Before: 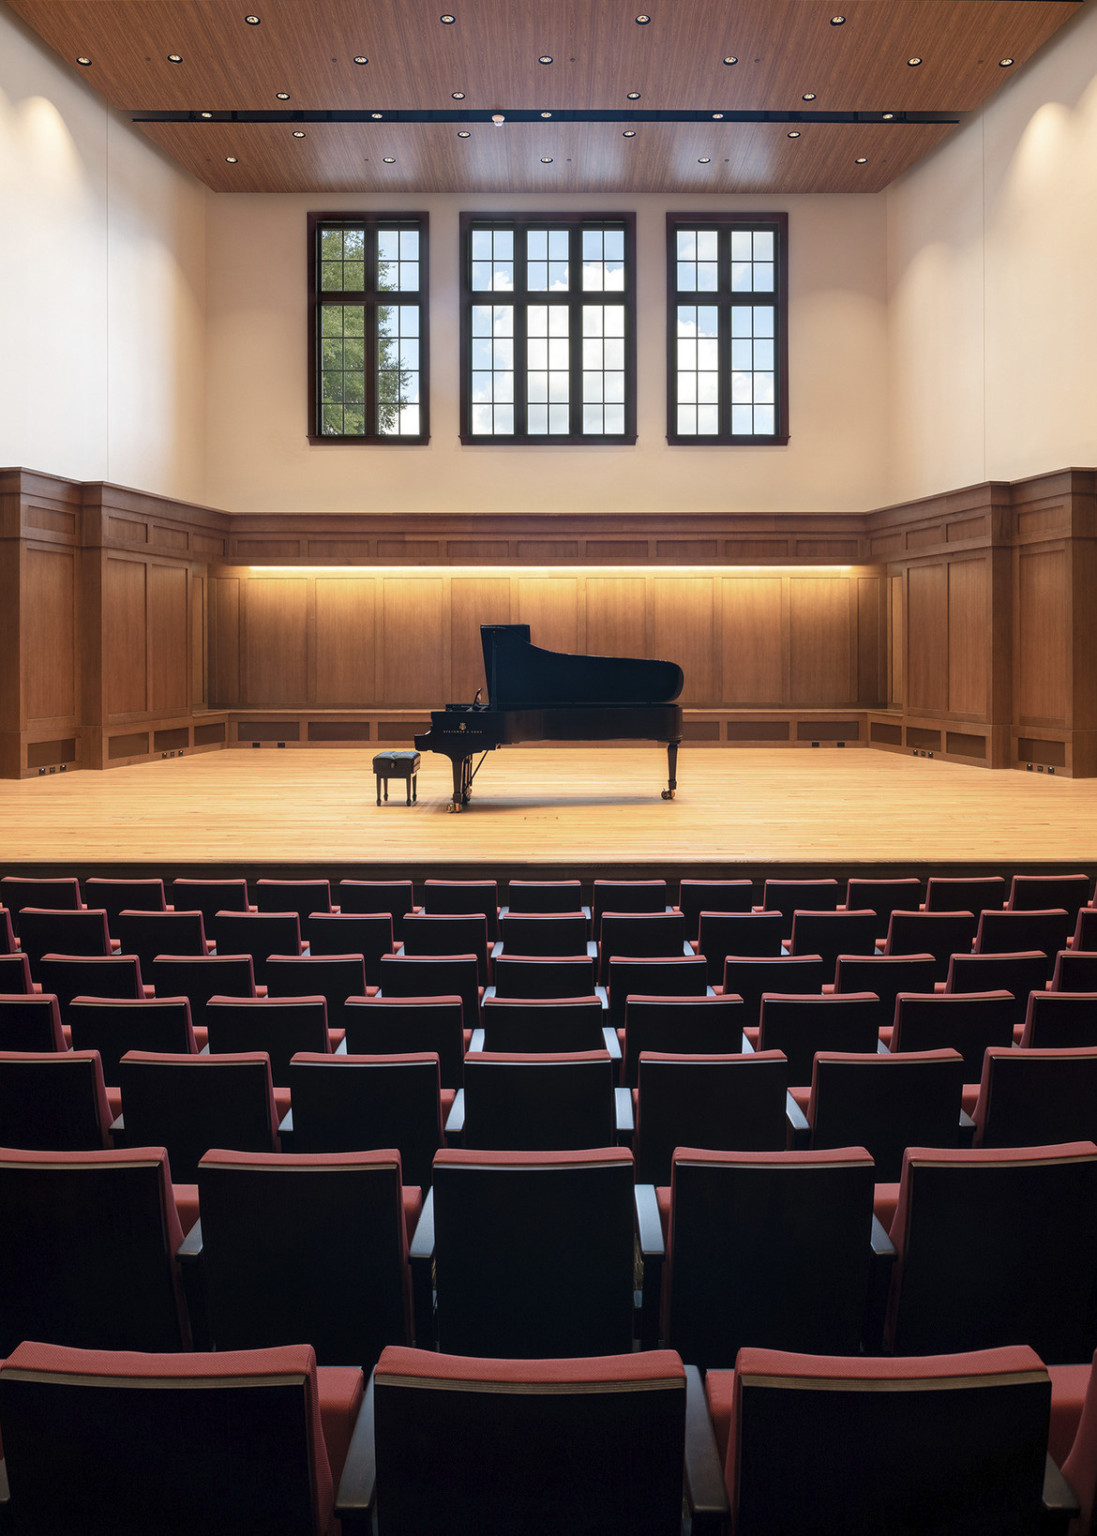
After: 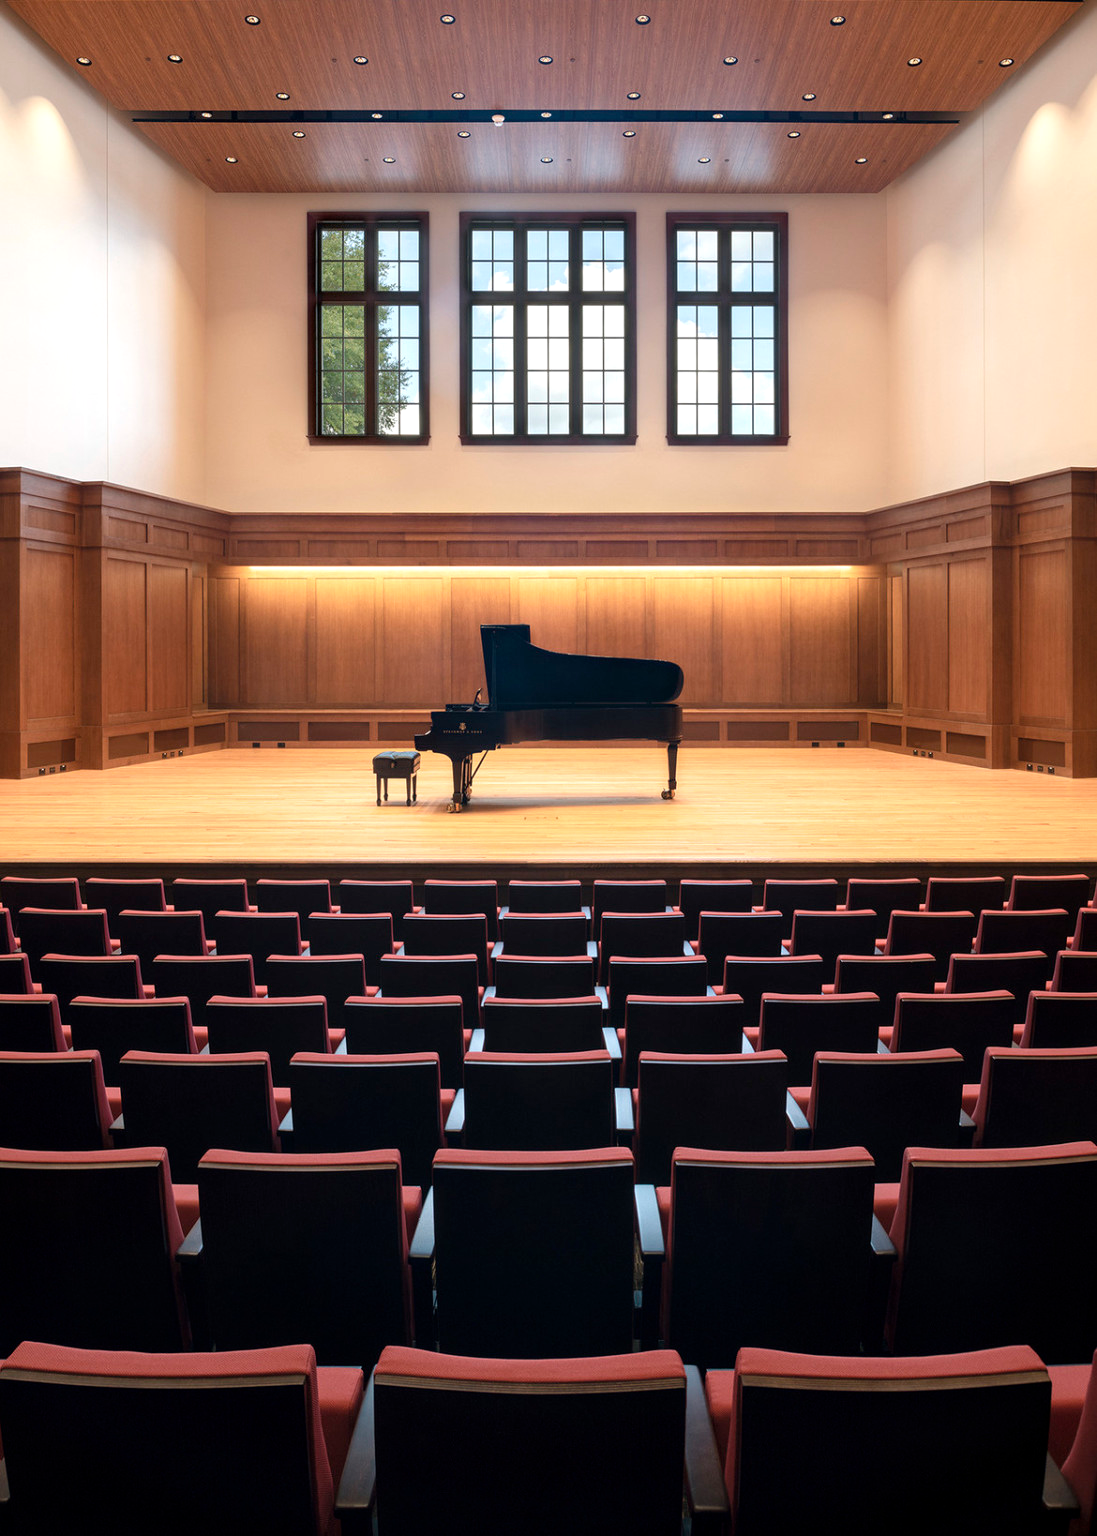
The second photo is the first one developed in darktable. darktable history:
exposure: exposure 0.223 EV, compensate exposure bias true, compensate highlight preservation false
